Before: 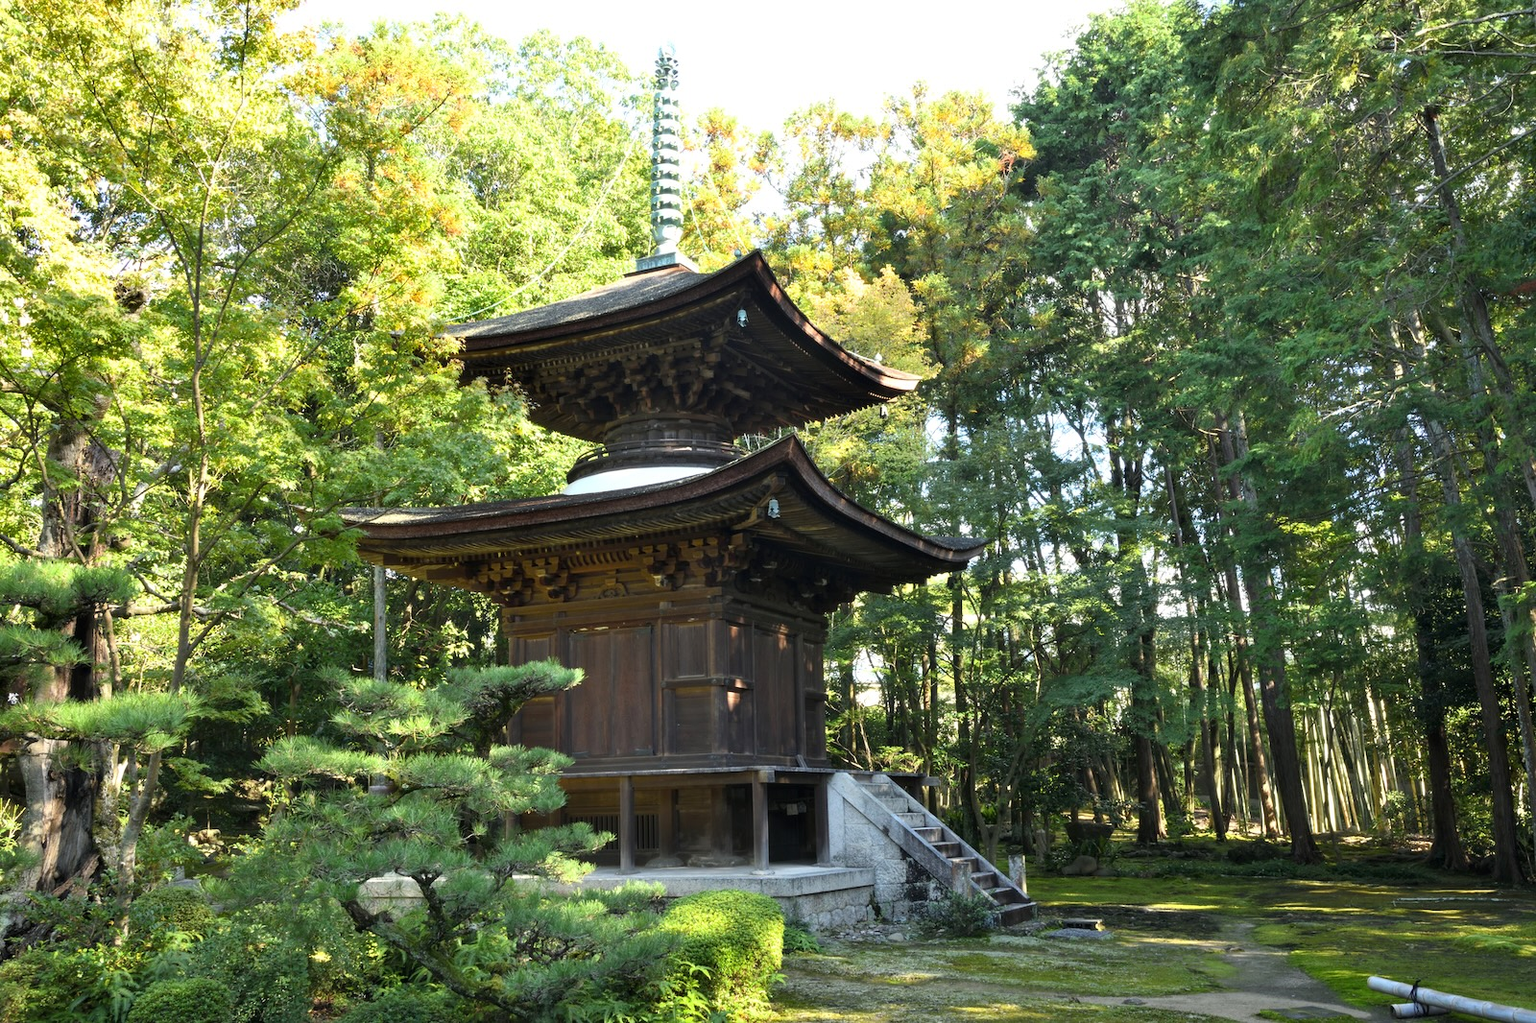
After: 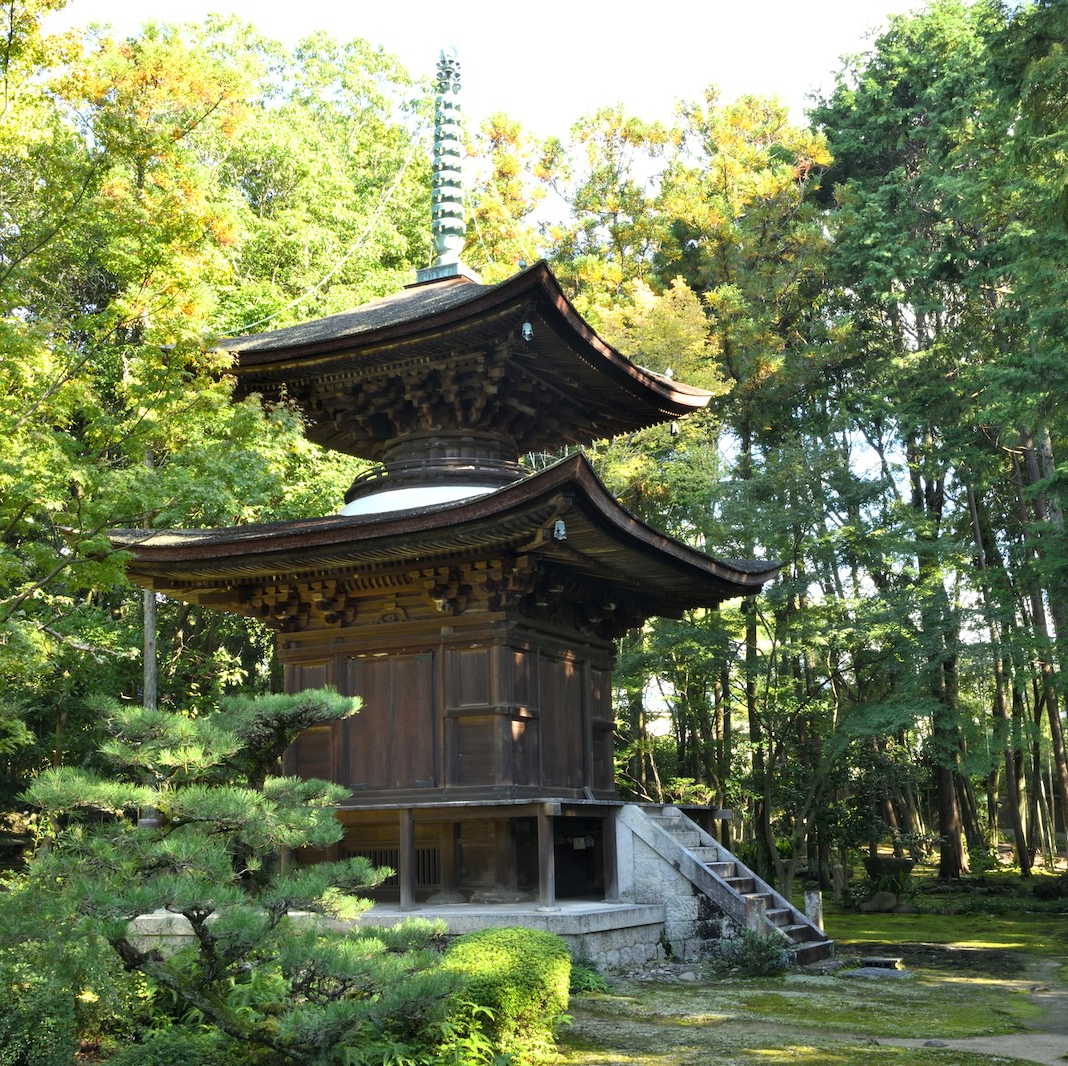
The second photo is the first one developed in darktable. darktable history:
crop: left 15.39%, right 17.818%
